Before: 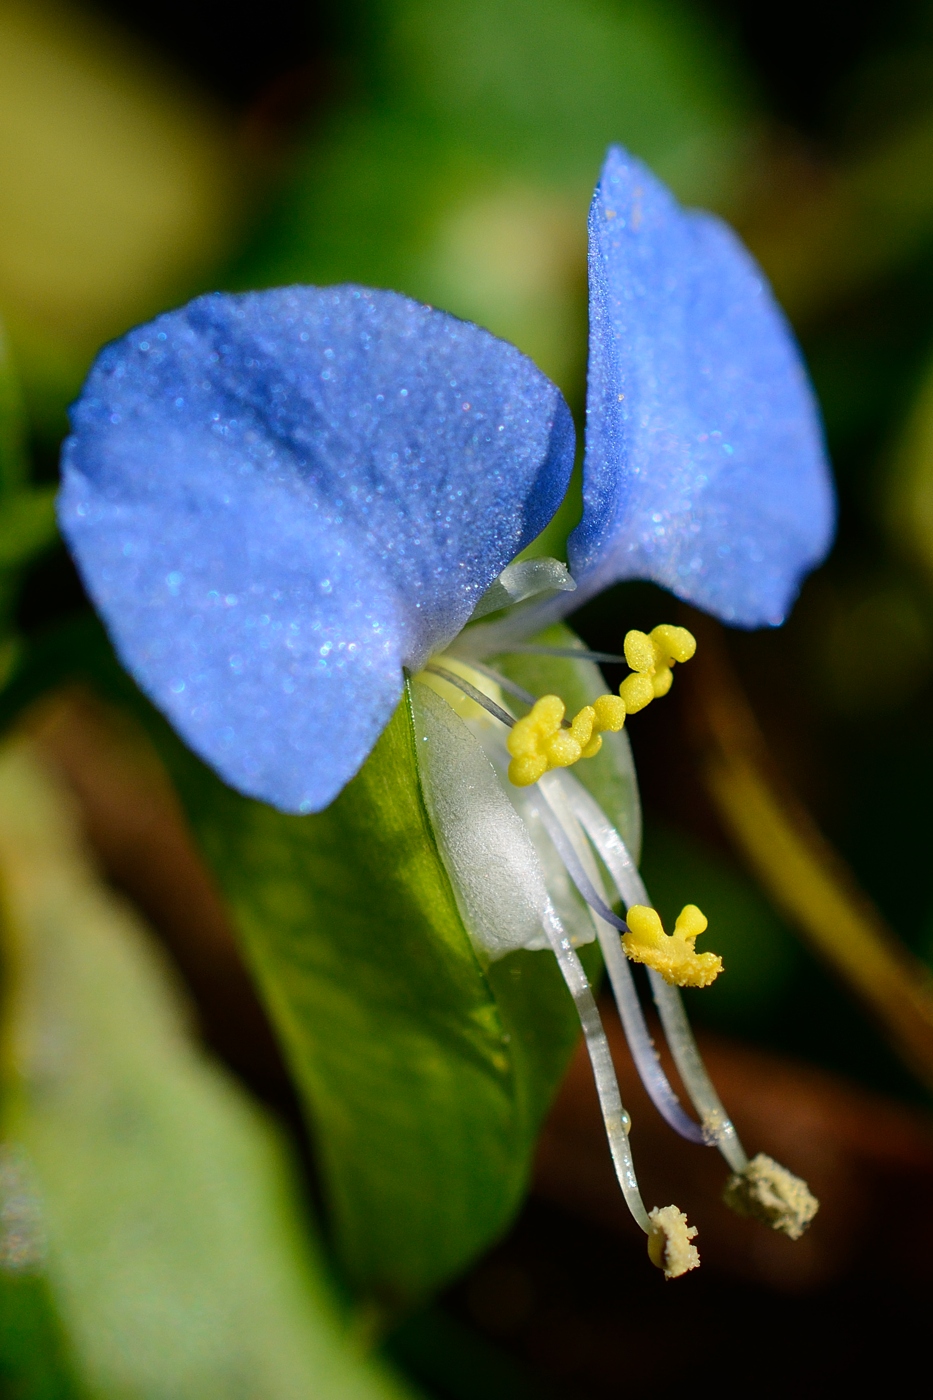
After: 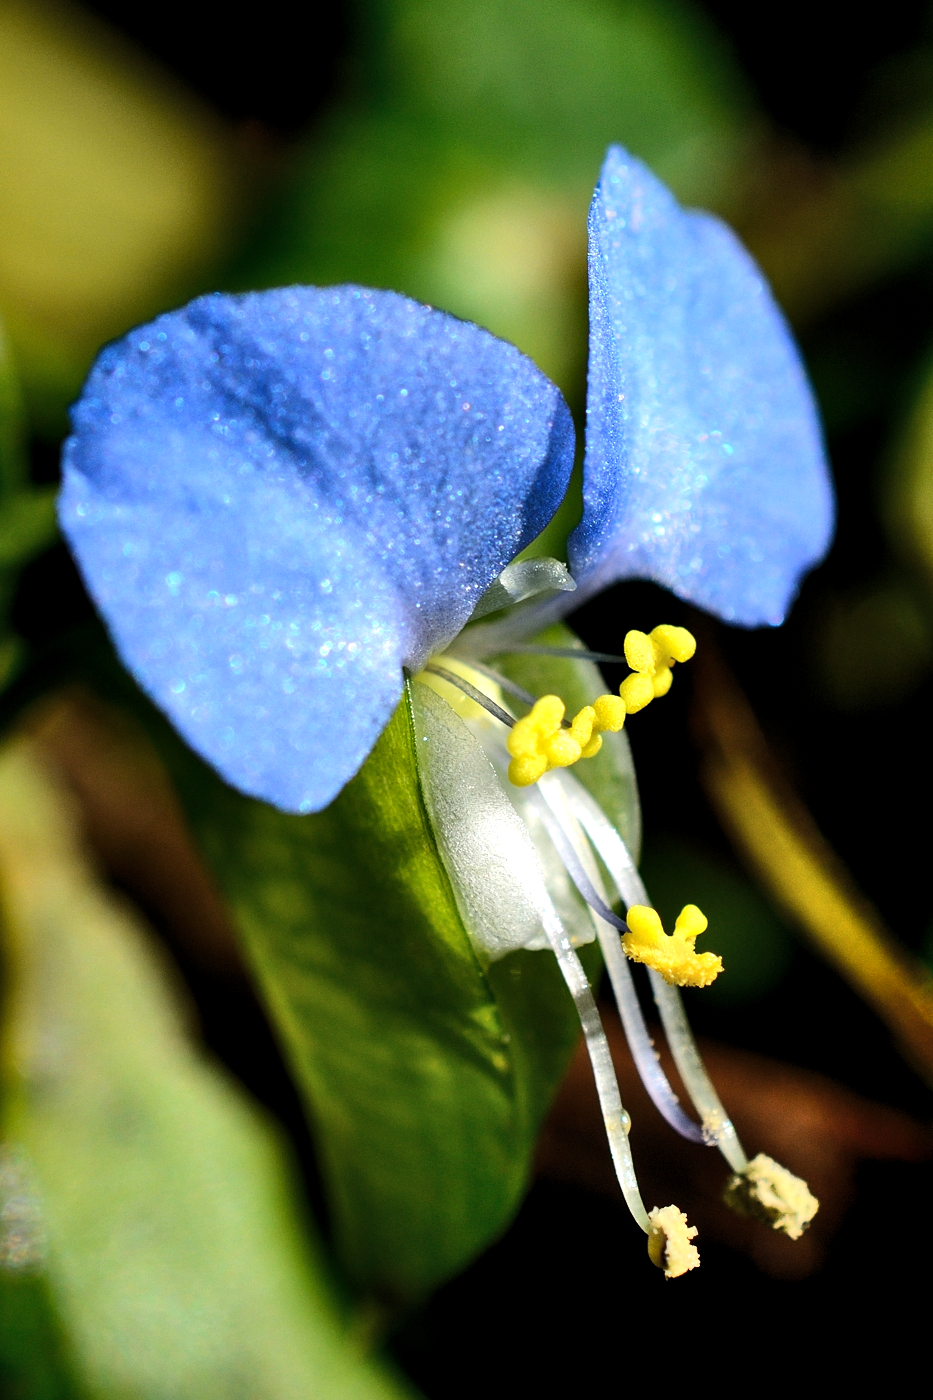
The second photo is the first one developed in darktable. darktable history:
shadows and highlights: shadows 51.83, highlights -28.61, soften with gaussian
tone equalizer: -8 EV -0.72 EV, -7 EV -0.686 EV, -6 EV -0.61 EV, -5 EV -0.396 EV, -3 EV 0.375 EV, -2 EV 0.6 EV, -1 EV 0.688 EV, +0 EV 0.744 EV, edges refinement/feathering 500, mask exposure compensation -1.57 EV, preserve details no
levels: levels [0.026, 0.507, 0.987]
